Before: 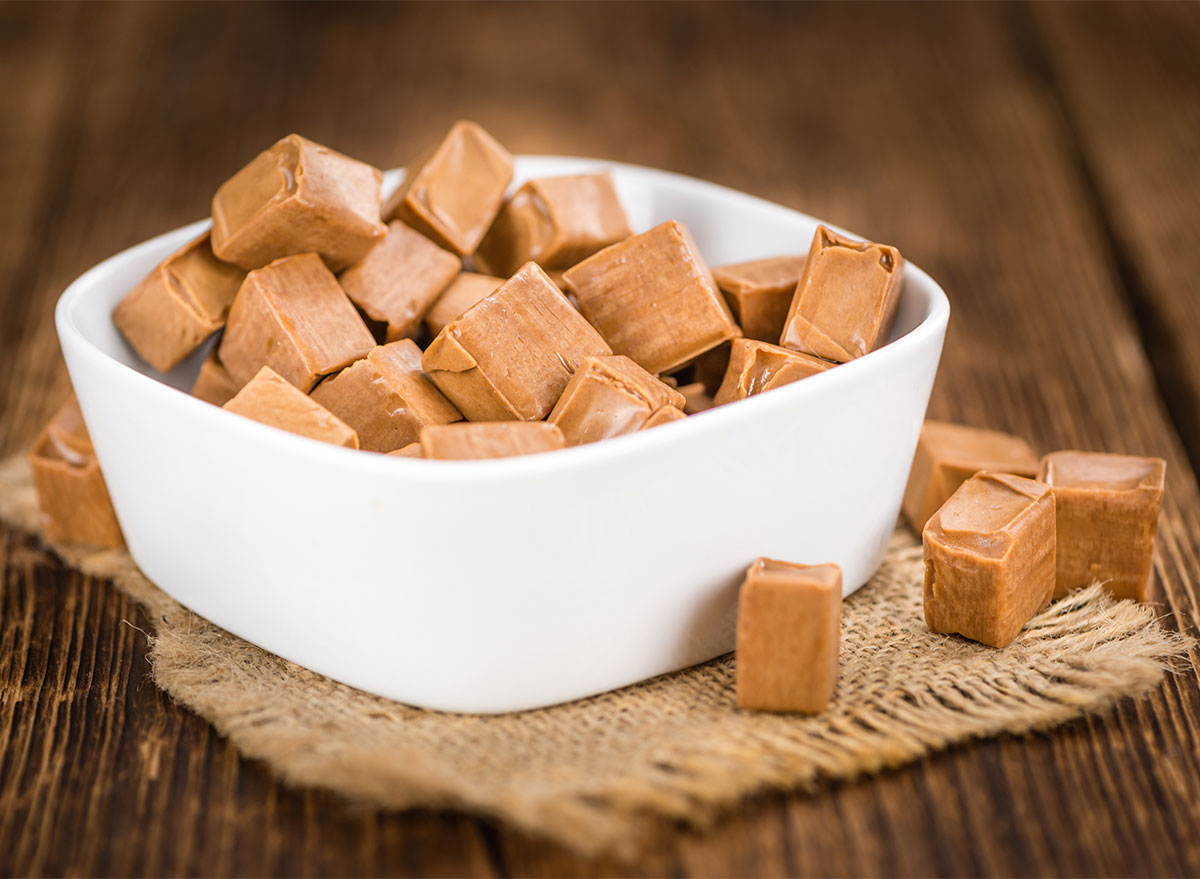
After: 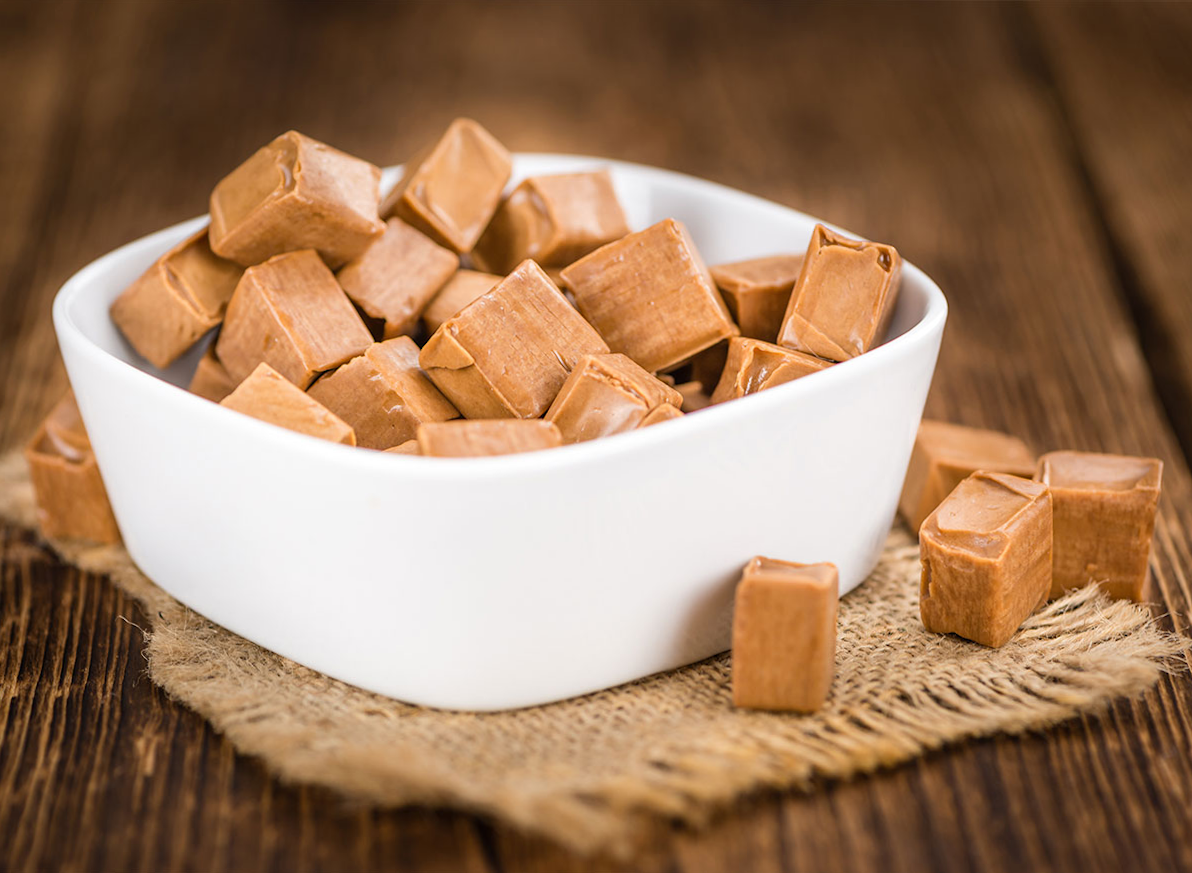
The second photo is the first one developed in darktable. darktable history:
crop and rotate: angle -0.259°
